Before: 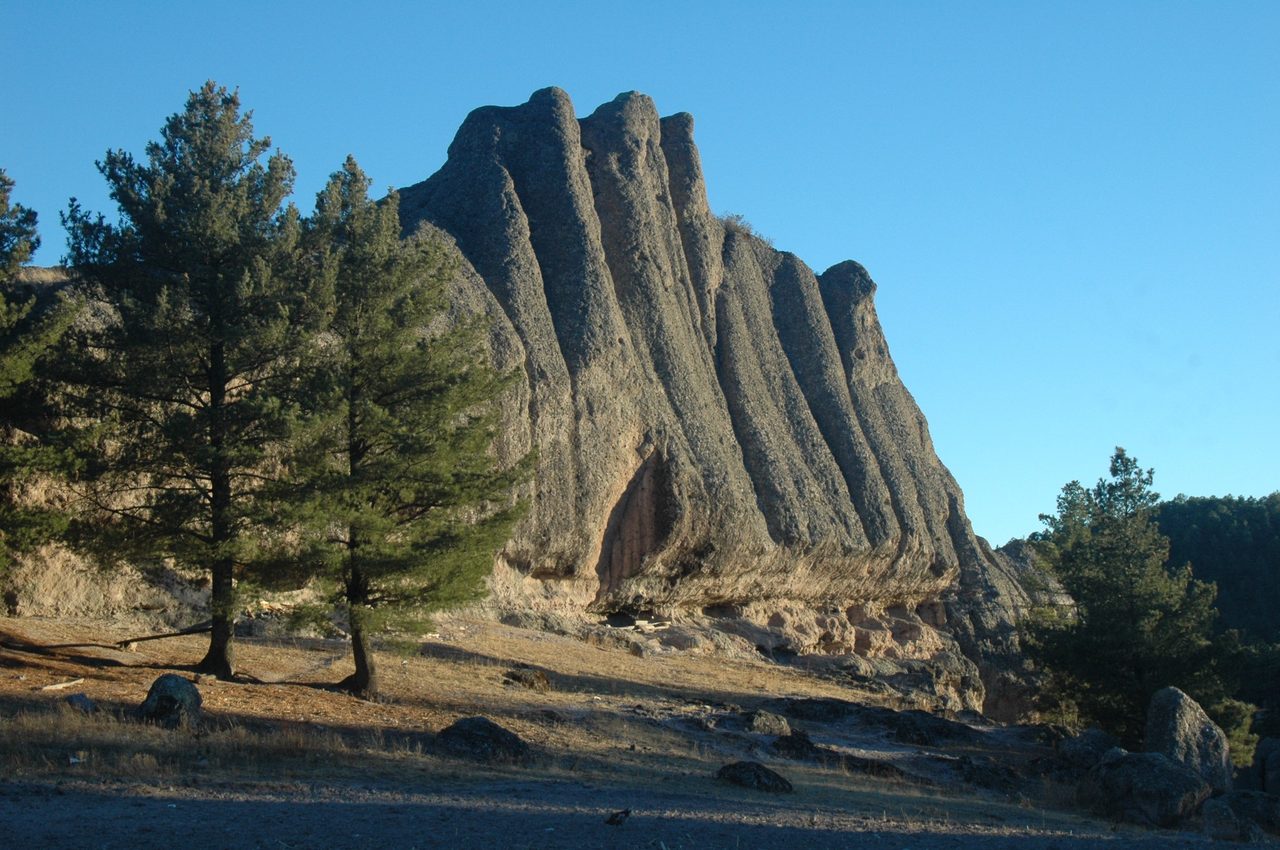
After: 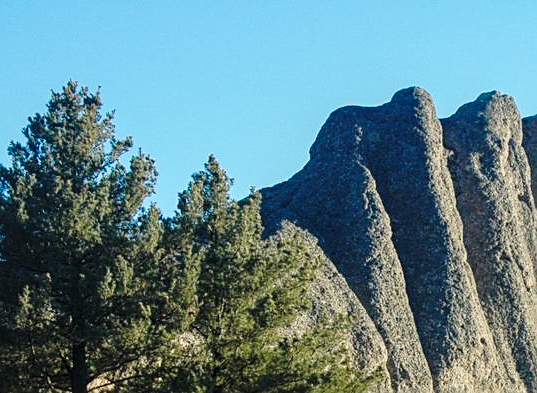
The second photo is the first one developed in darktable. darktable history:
local contrast: on, module defaults
crop and rotate: left 10.817%, top 0.062%, right 47.194%, bottom 53.626%
color balance: on, module defaults
base curve: curves: ch0 [(0, 0) (0.028, 0.03) (0.121, 0.232) (0.46, 0.748) (0.859, 0.968) (1, 1)], preserve colors none
sharpen: on, module defaults
